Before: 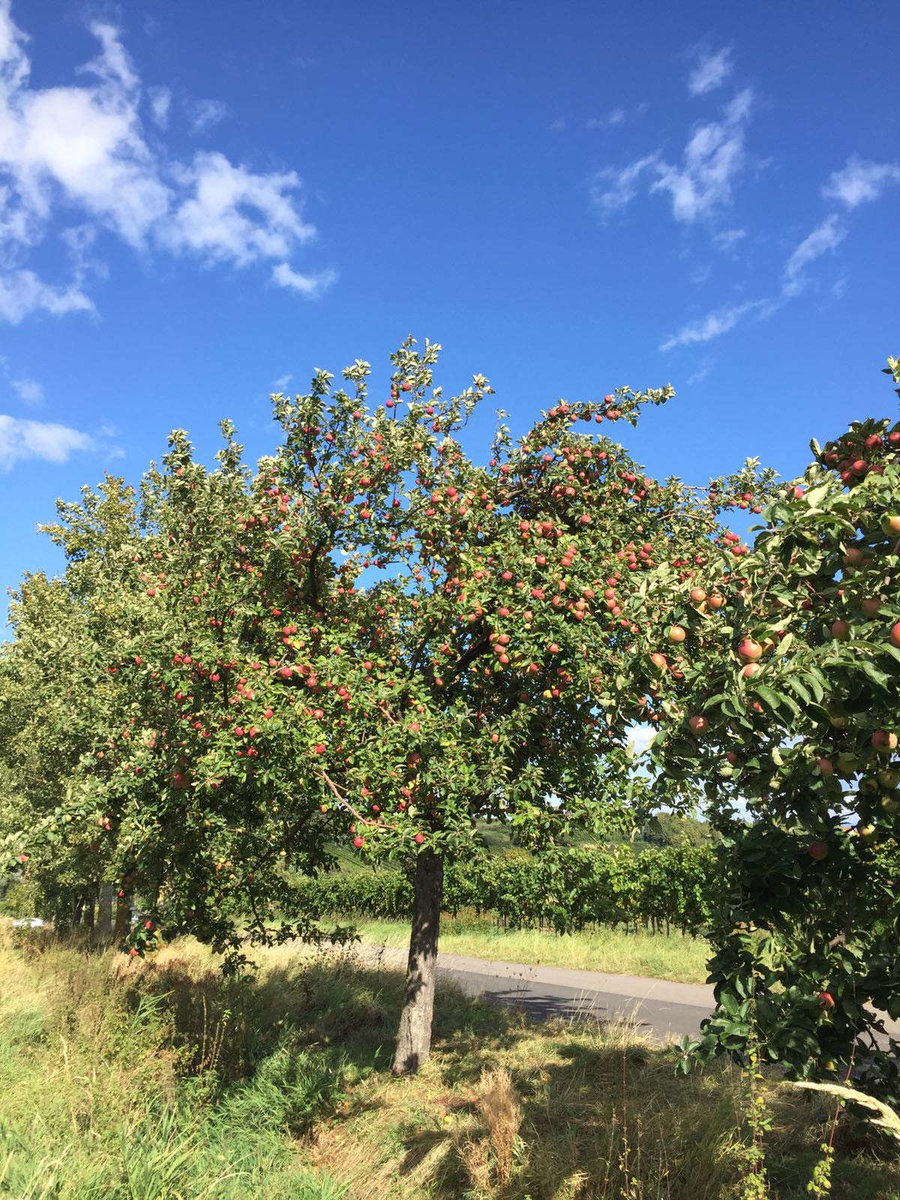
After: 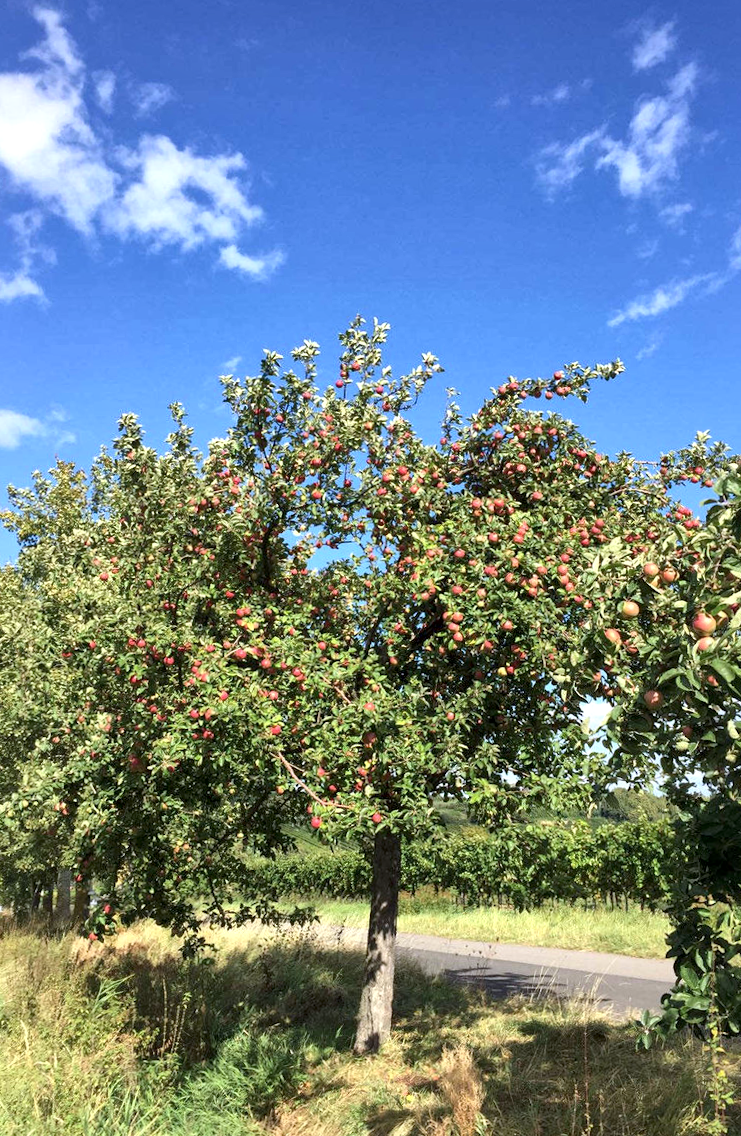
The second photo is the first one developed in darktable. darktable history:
crop and rotate: angle 1°, left 4.281%, top 0.642%, right 11.383%, bottom 2.486%
local contrast: mode bilateral grid, contrast 20, coarseness 50, detail 159%, midtone range 0.2
white balance: red 0.983, blue 1.036
exposure: black level correction 0.001, exposure 0.14 EV, compensate highlight preservation false
